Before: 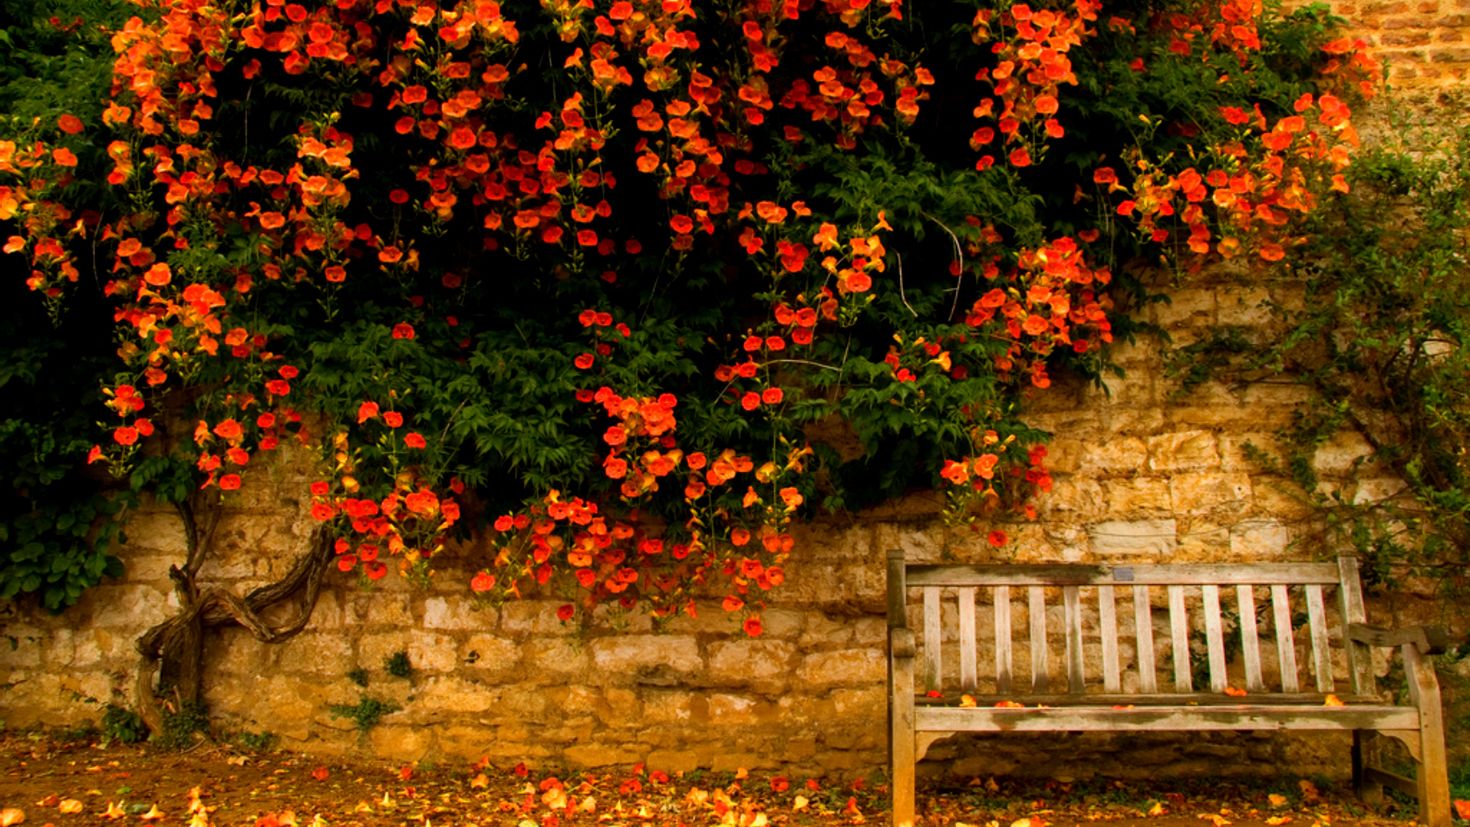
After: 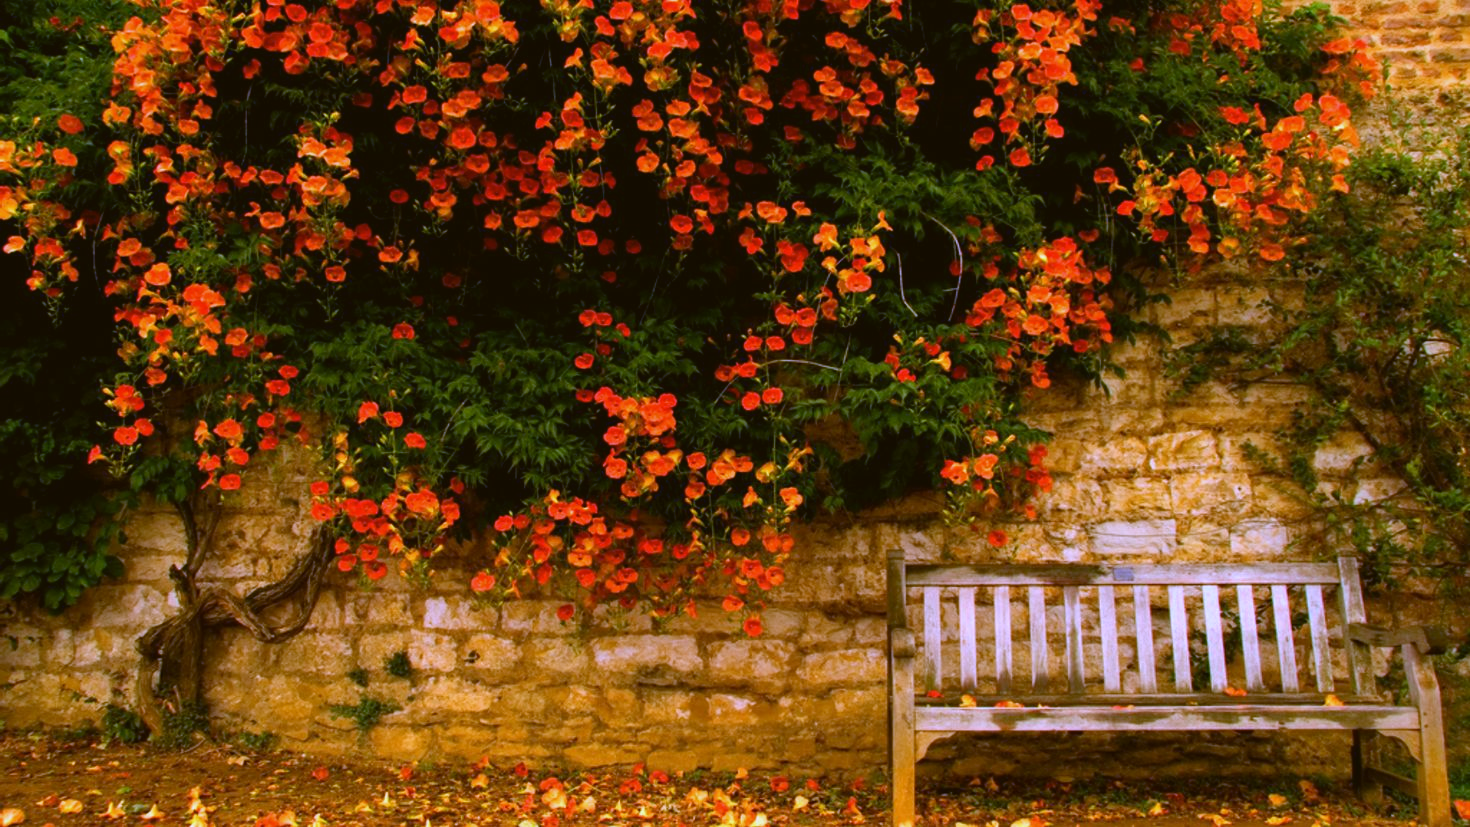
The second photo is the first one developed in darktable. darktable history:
color balance: lift [1.004, 1.002, 1.002, 0.998], gamma [1, 1.007, 1.002, 0.993], gain [1, 0.977, 1.013, 1.023], contrast -3.64%
white balance: red 0.98, blue 1.61
